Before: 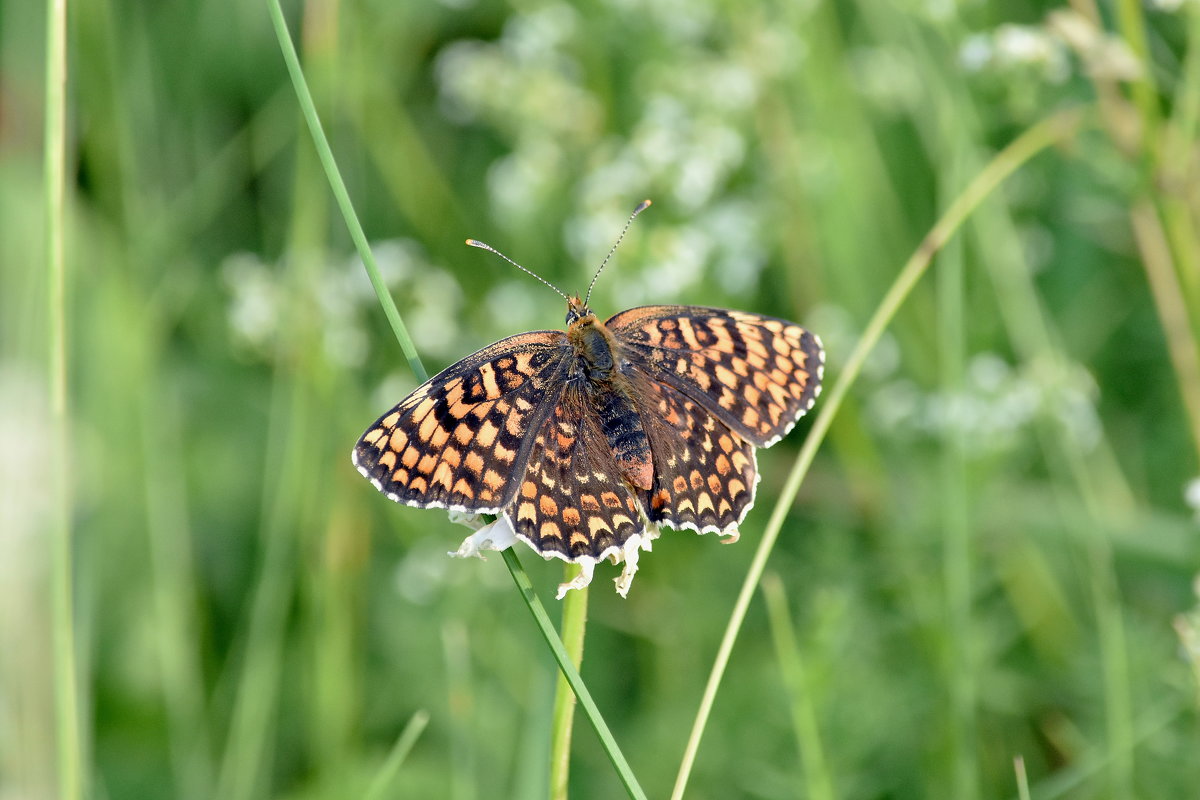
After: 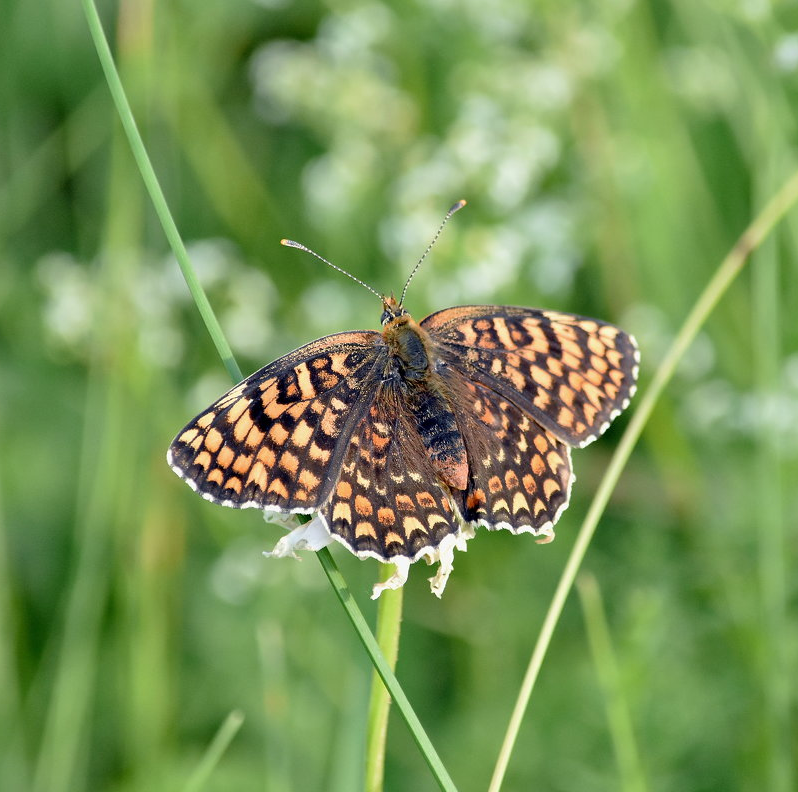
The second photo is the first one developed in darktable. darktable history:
crop: left 15.433%, right 17.859%
